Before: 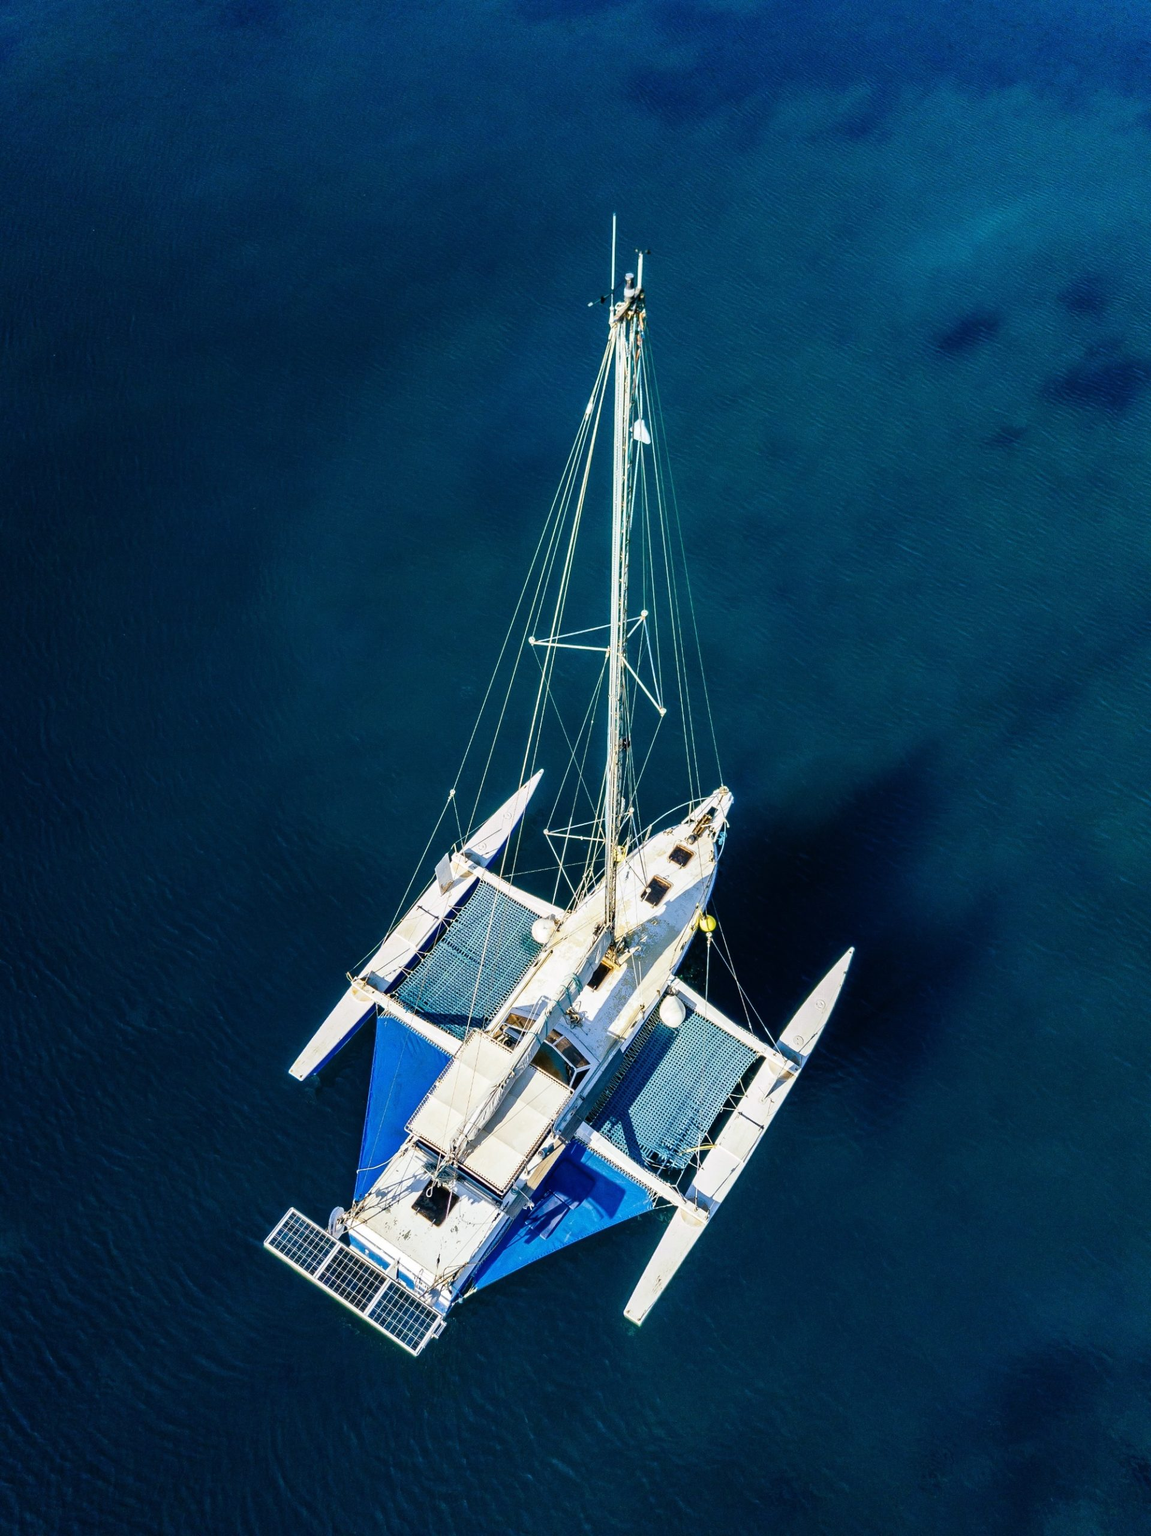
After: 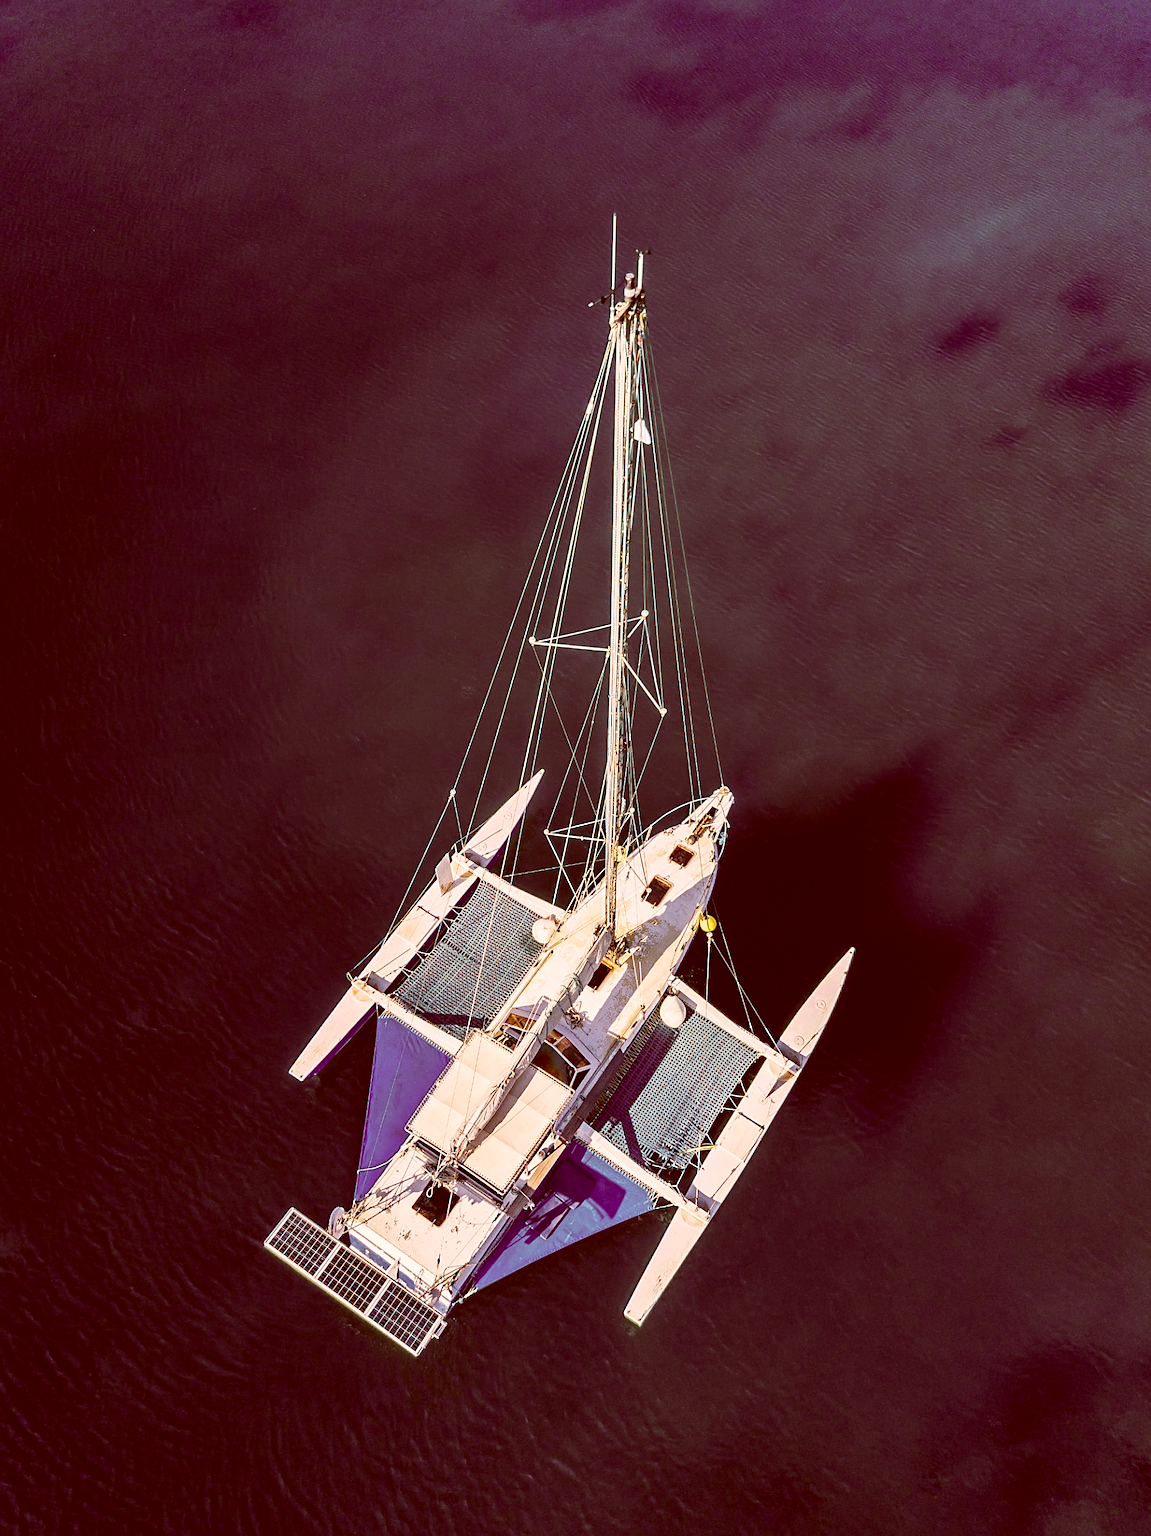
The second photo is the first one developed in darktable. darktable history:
color balance rgb: perceptual saturation grading › global saturation 10%, global vibrance 20%
color correction: highlights a* 9.03, highlights b* 8.71, shadows a* 40, shadows b* 40, saturation 0.8
sharpen: amount 0.478
